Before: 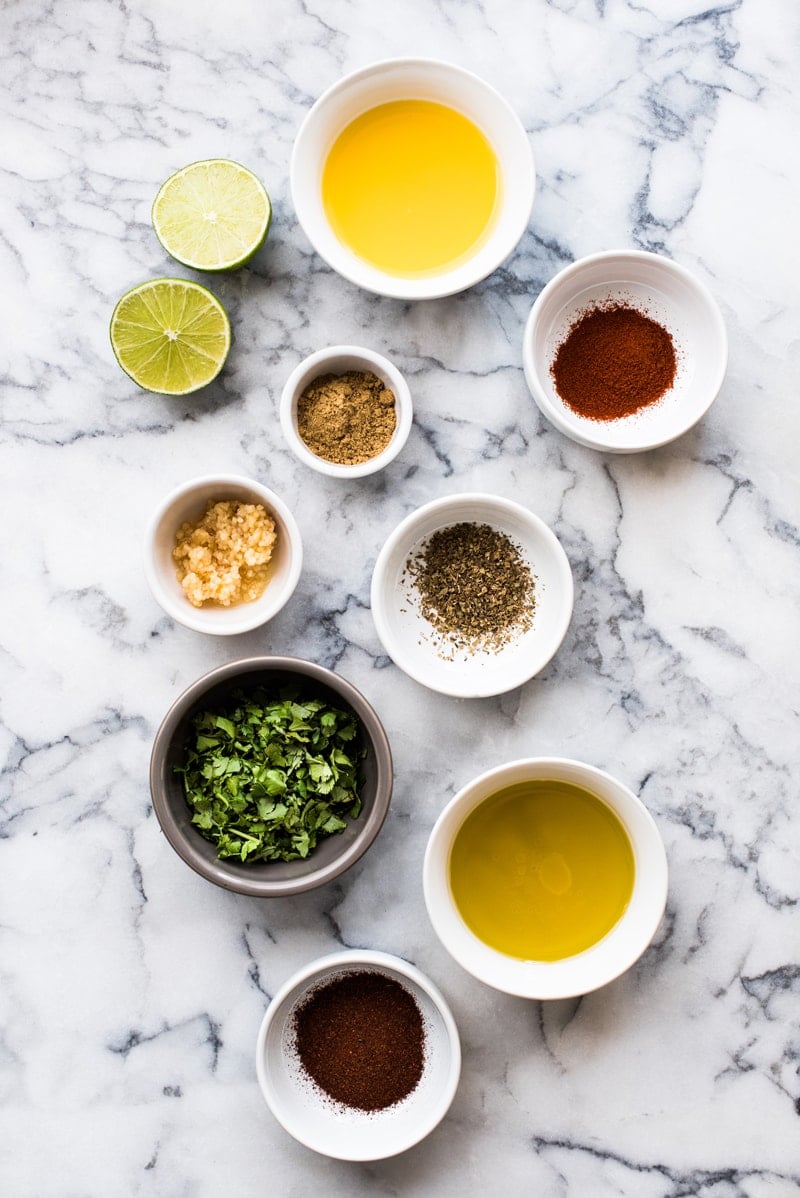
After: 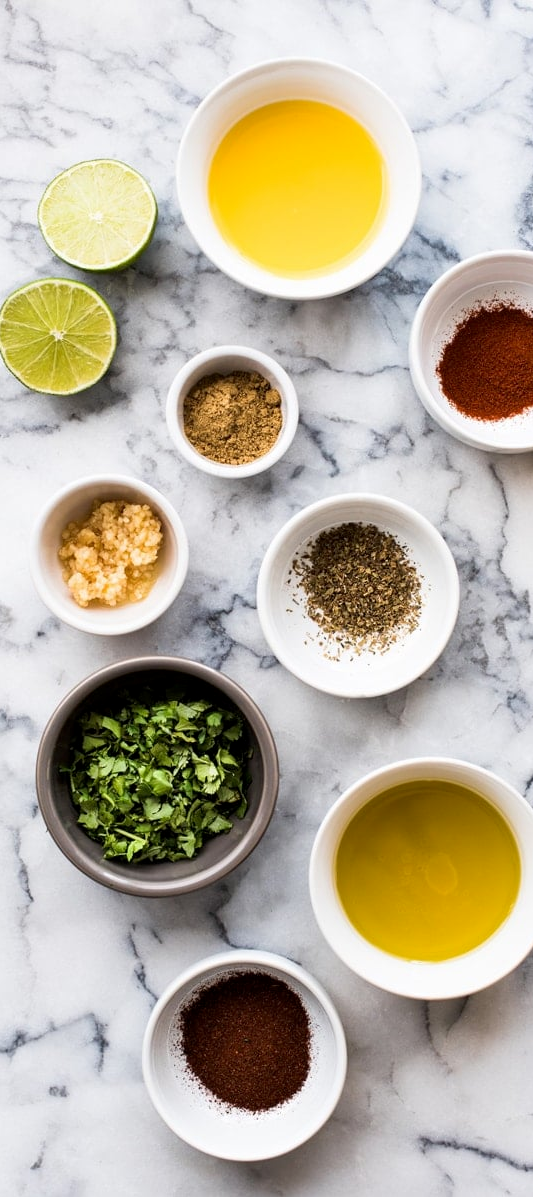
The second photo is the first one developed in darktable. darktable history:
crop and rotate: left 14.368%, right 18.986%
exposure: black level correction 0.001, compensate exposure bias true, compensate highlight preservation false
